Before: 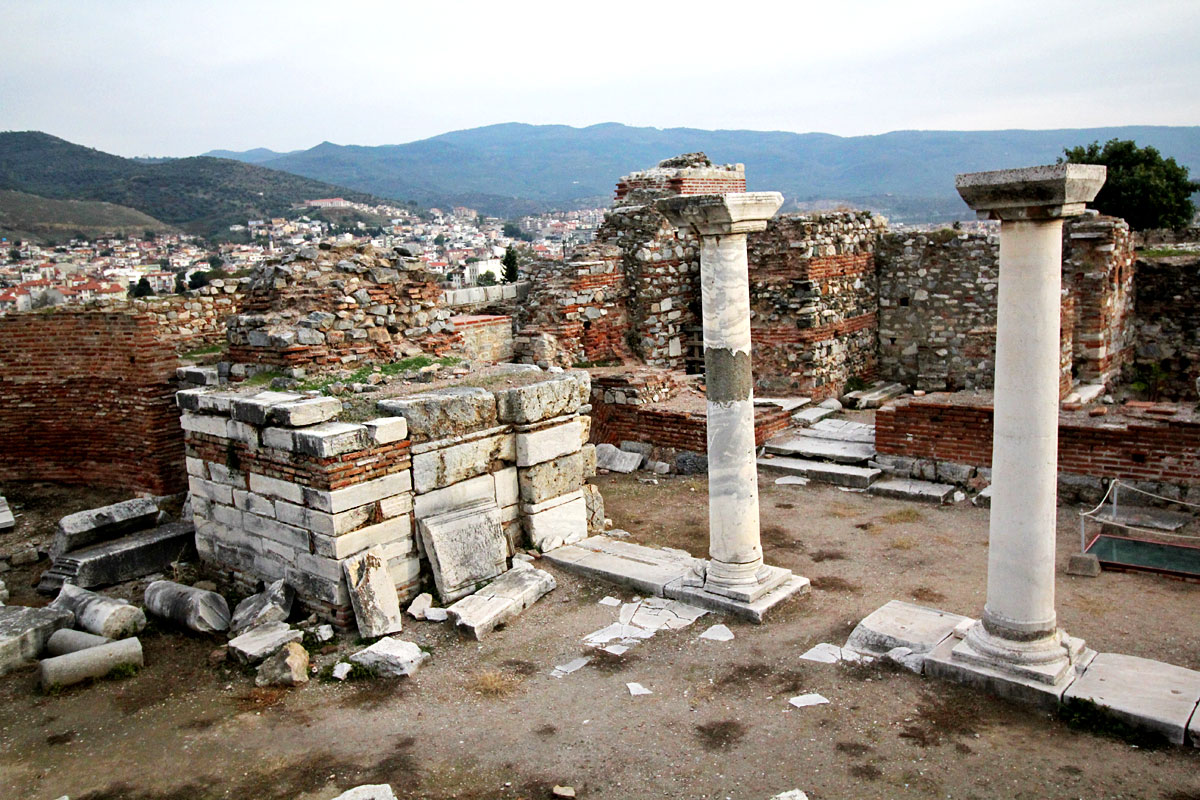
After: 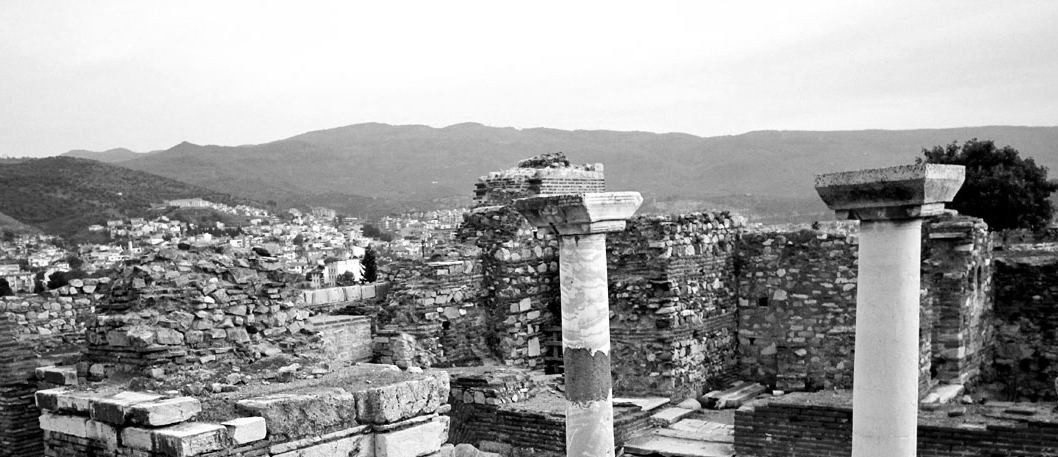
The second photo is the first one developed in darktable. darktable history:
monochrome: on, module defaults
color calibration: illuminant F (fluorescent), F source F9 (Cool White Deluxe 4150 K) – high CRI, x 0.374, y 0.373, temperature 4158.34 K
base curve: exposure shift 0, preserve colors none
crop and rotate: left 11.812%, bottom 42.776%
